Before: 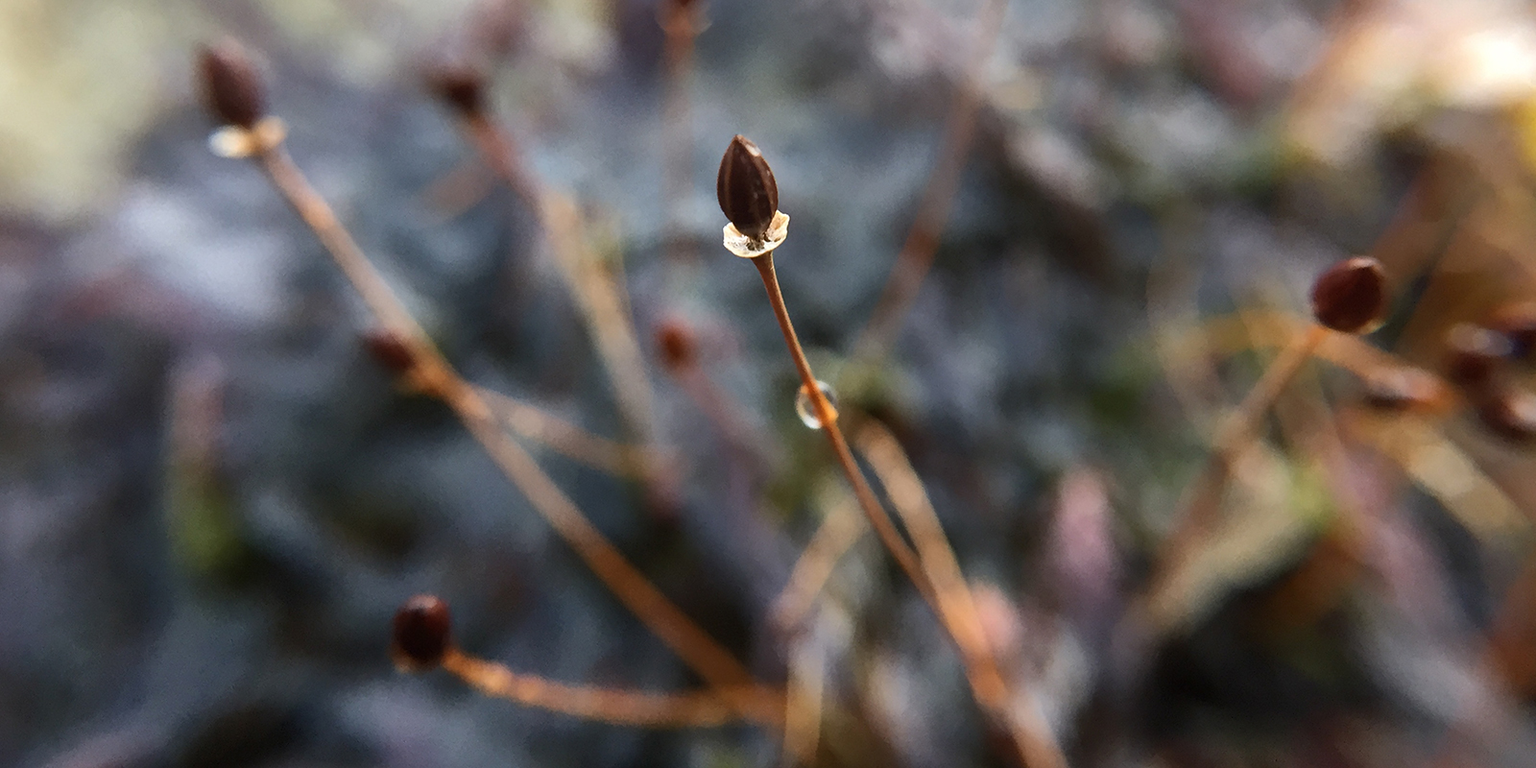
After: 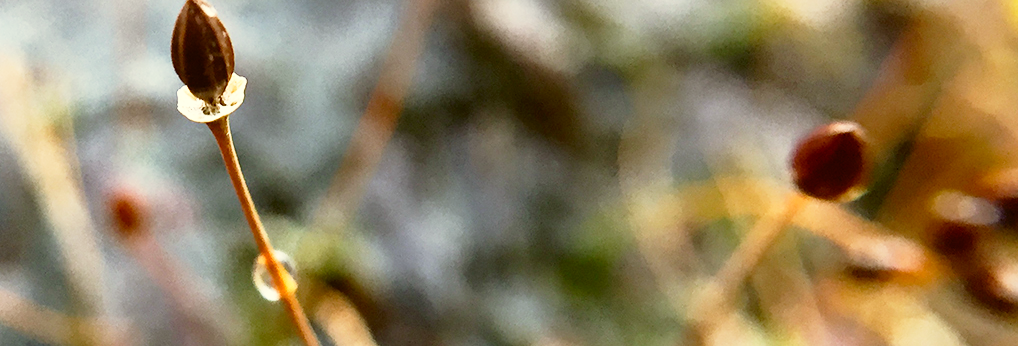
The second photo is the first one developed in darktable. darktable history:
white balance: red 0.976, blue 1.04
color correction: highlights a* -1.43, highlights b* 10.12, shadows a* 0.395, shadows b* 19.35
base curve: curves: ch0 [(0, 0) (0.012, 0.01) (0.073, 0.168) (0.31, 0.711) (0.645, 0.957) (1, 1)], preserve colors none
crop: left 36.005%, top 18.293%, right 0.31%, bottom 38.444%
